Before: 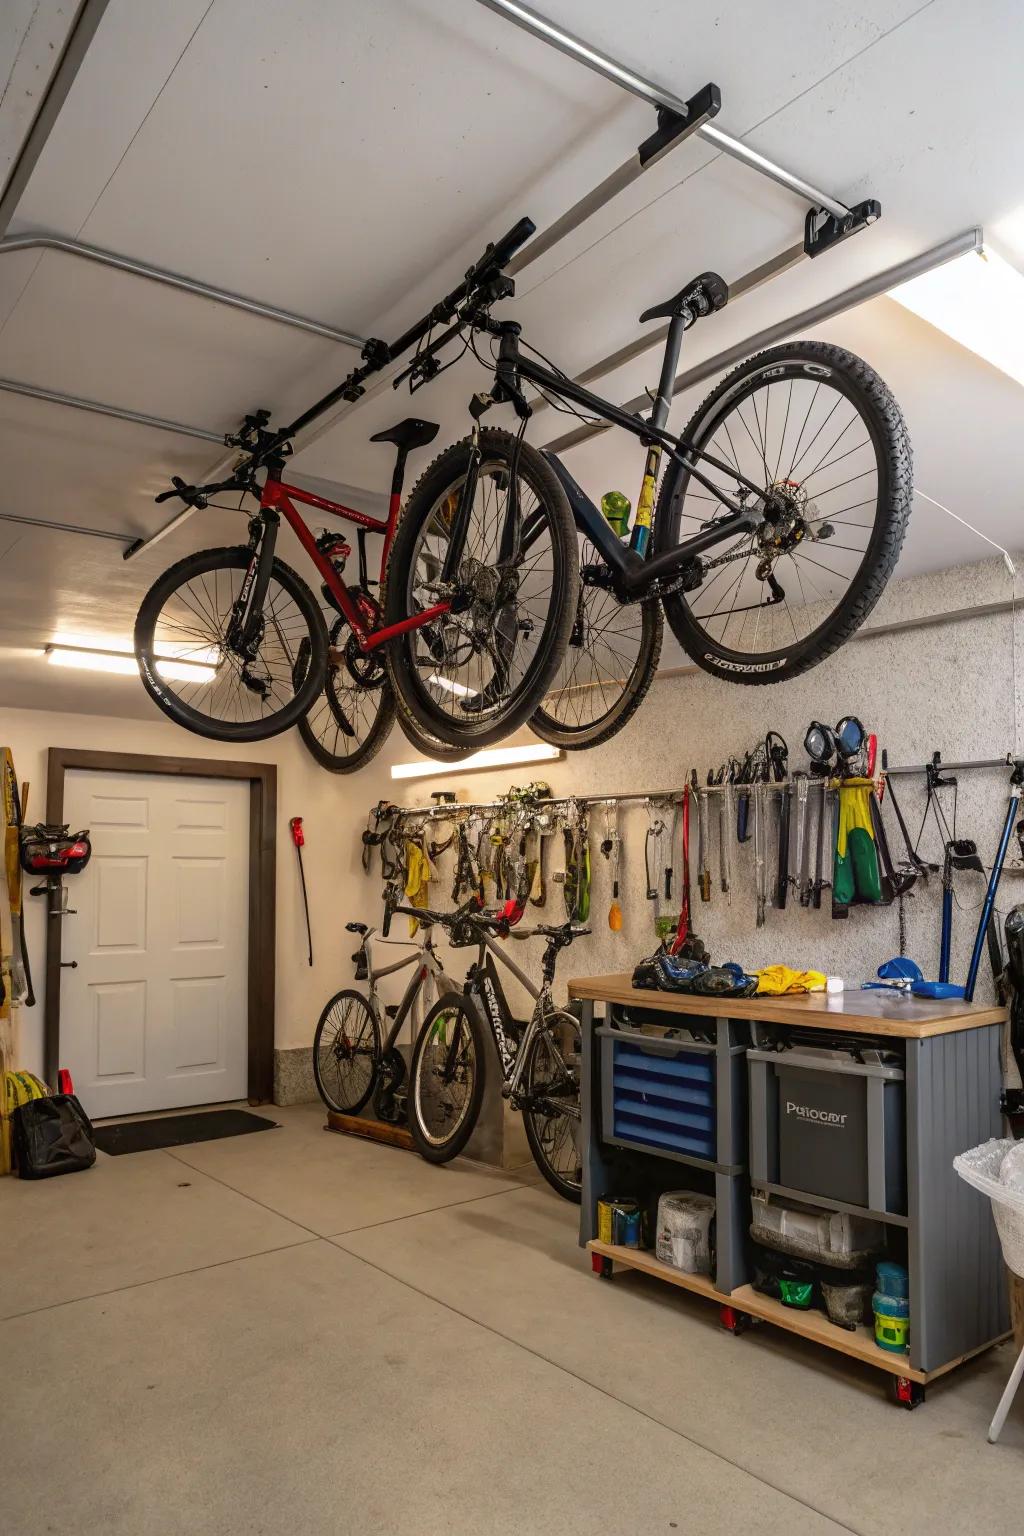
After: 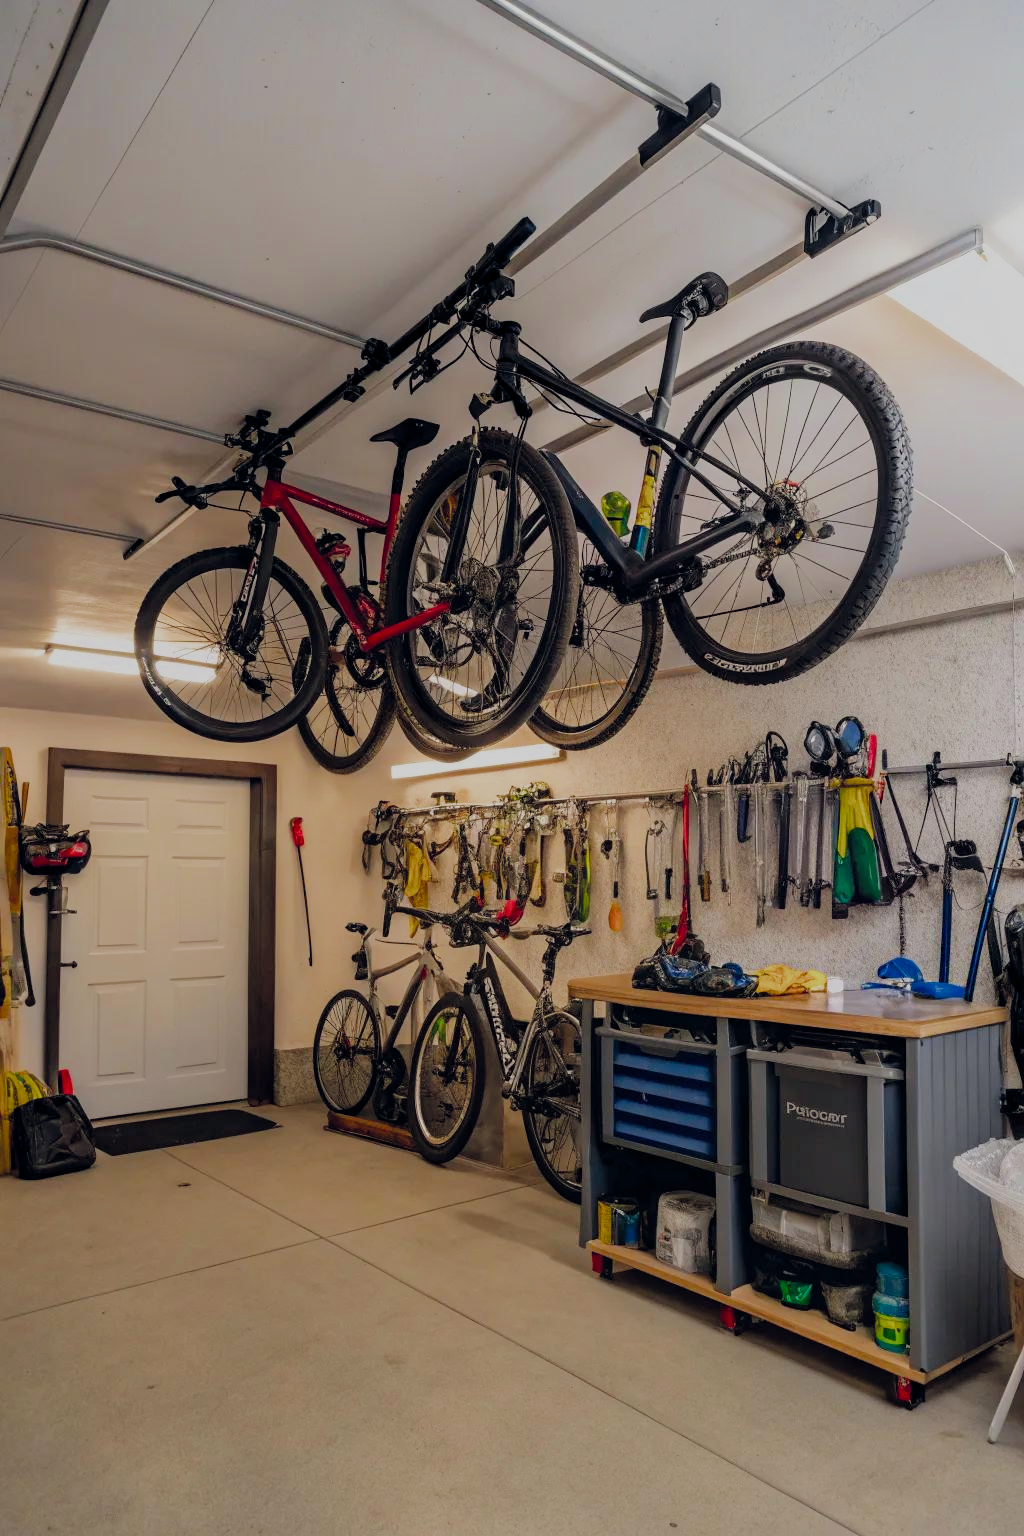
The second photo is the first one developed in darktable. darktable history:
filmic rgb: black relative exposure -8 EV, white relative exposure 4.04 EV, hardness 4.2, contrast 0.92, add noise in highlights 0.001, preserve chrominance max RGB, color science v3 (2019), use custom middle-gray values true, contrast in highlights soft
color balance rgb: global offset › chroma 0.099%, global offset › hue 253.57°, perceptual saturation grading › global saturation 30.828%
